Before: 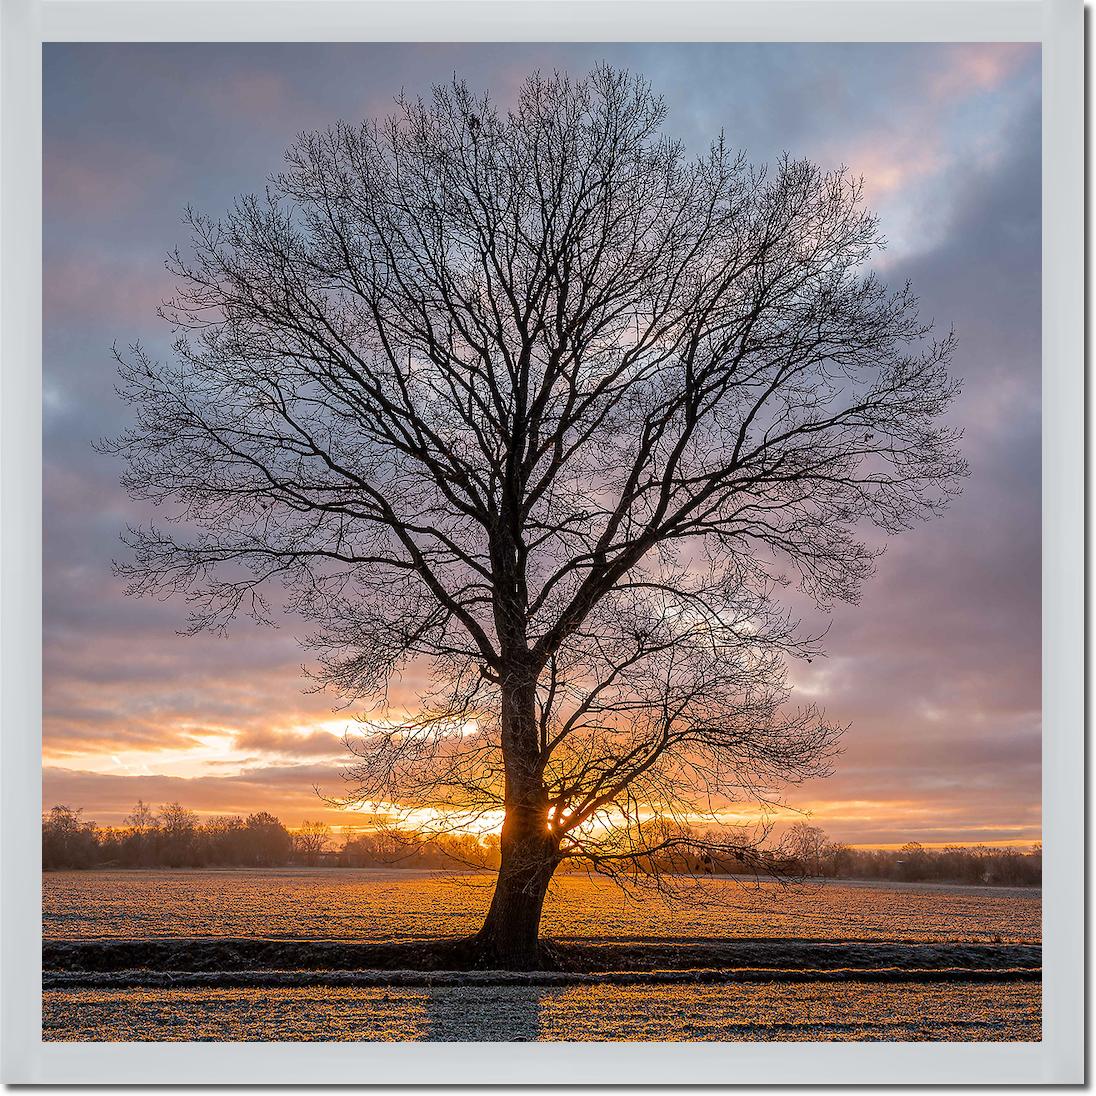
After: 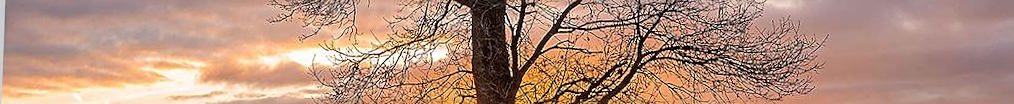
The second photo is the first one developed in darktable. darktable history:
rotate and perspective: rotation -1.68°, lens shift (vertical) -0.146, crop left 0.049, crop right 0.912, crop top 0.032, crop bottom 0.96
crop and rotate: top 59.084%, bottom 30.916%
sharpen: on, module defaults
